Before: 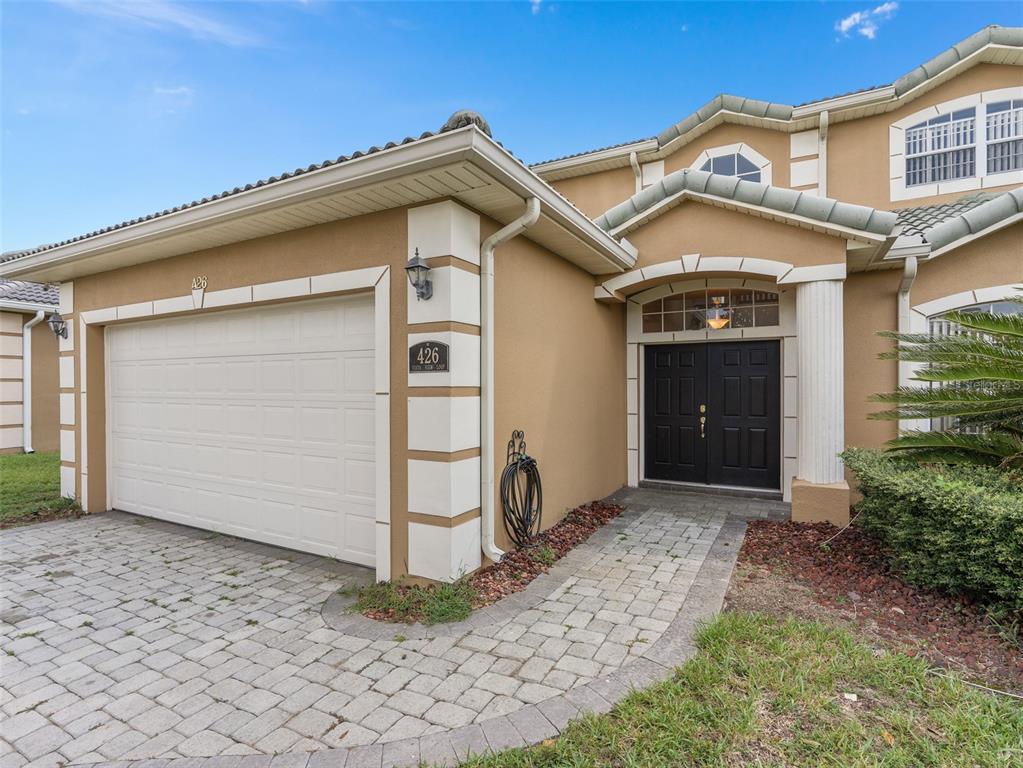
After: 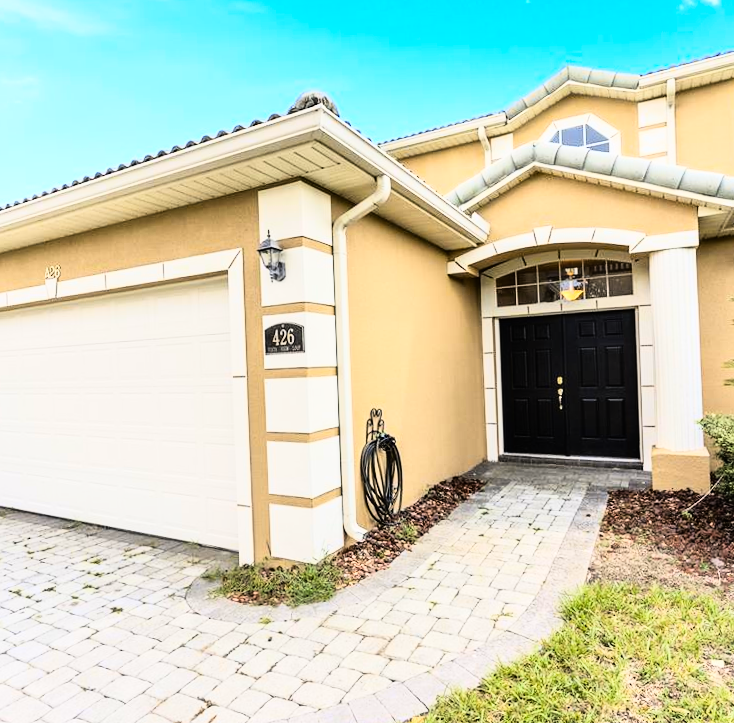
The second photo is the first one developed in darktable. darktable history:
rgb curve: curves: ch0 [(0, 0) (0.21, 0.15) (0.24, 0.21) (0.5, 0.75) (0.75, 0.96) (0.89, 0.99) (1, 1)]; ch1 [(0, 0.02) (0.21, 0.13) (0.25, 0.2) (0.5, 0.67) (0.75, 0.9) (0.89, 0.97) (1, 1)]; ch2 [(0, 0.02) (0.21, 0.13) (0.25, 0.2) (0.5, 0.67) (0.75, 0.9) (0.89, 0.97) (1, 1)], compensate middle gray true
color contrast: green-magenta contrast 0.85, blue-yellow contrast 1.25, unbound 0
crop: left 13.443%, right 13.31%
rotate and perspective: rotation -2°, crop left 0.022, crop right 0.978, crop top 0.049, crop bottom 0.951
